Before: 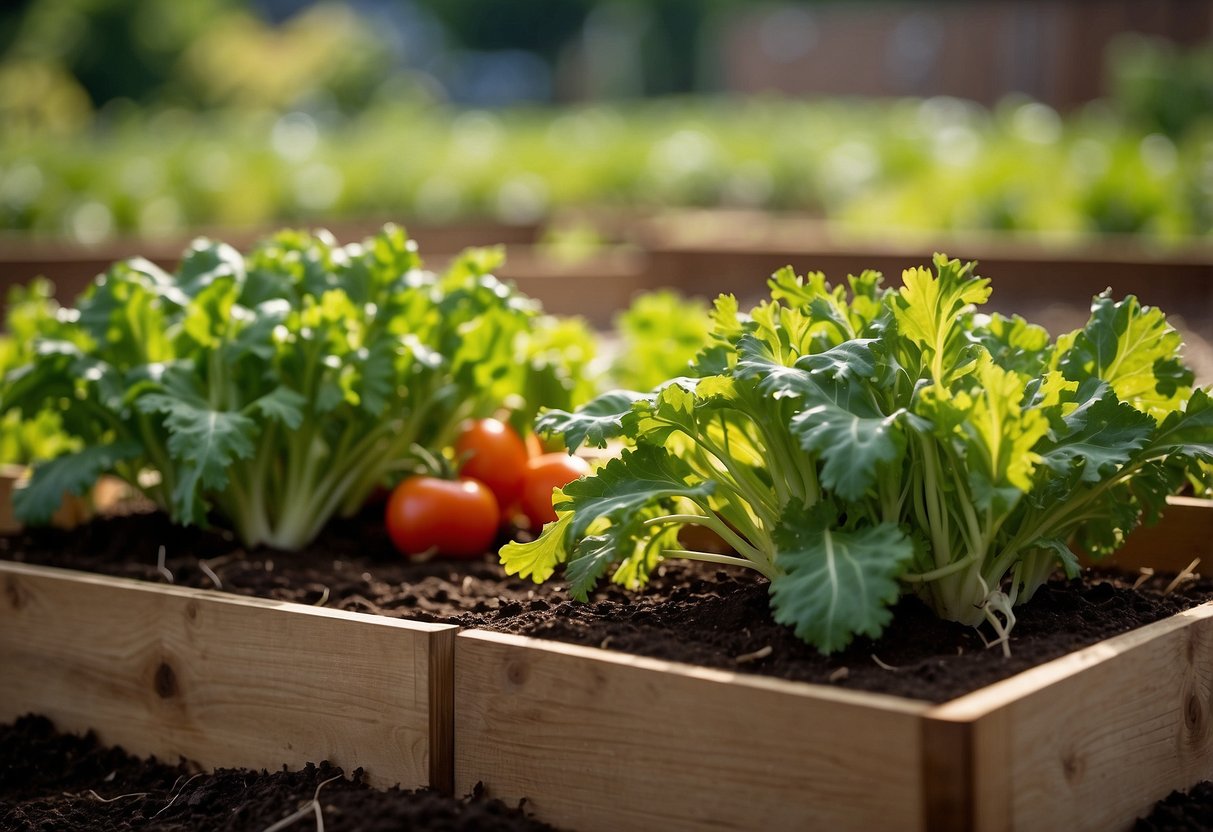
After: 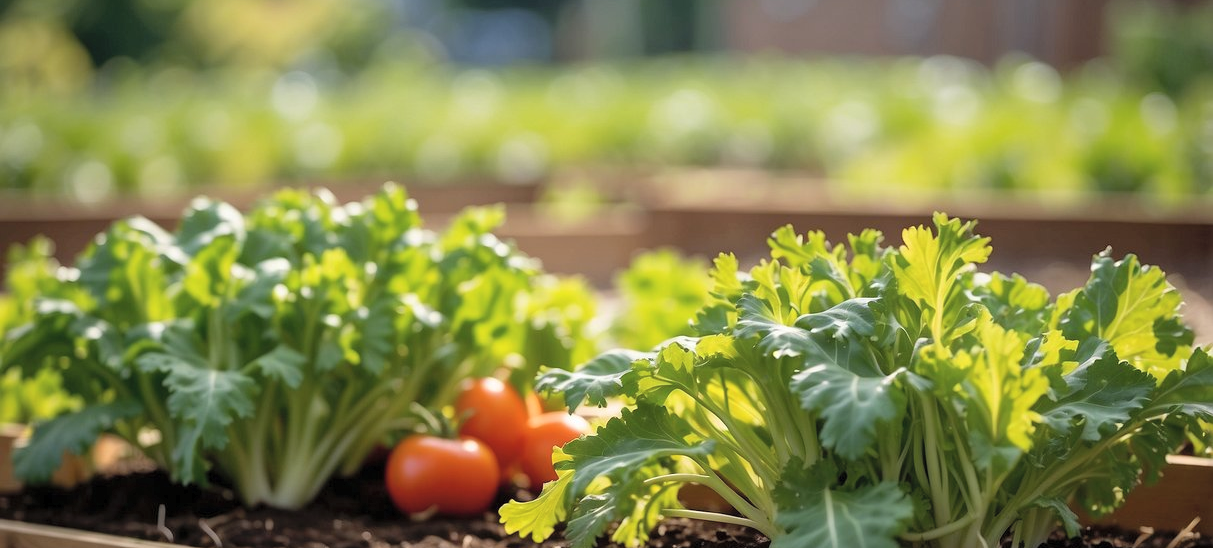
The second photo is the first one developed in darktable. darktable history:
contrast brightness saturation: brightness 0.149
crop and rotate: top 4.937%, bottom 29.091%
